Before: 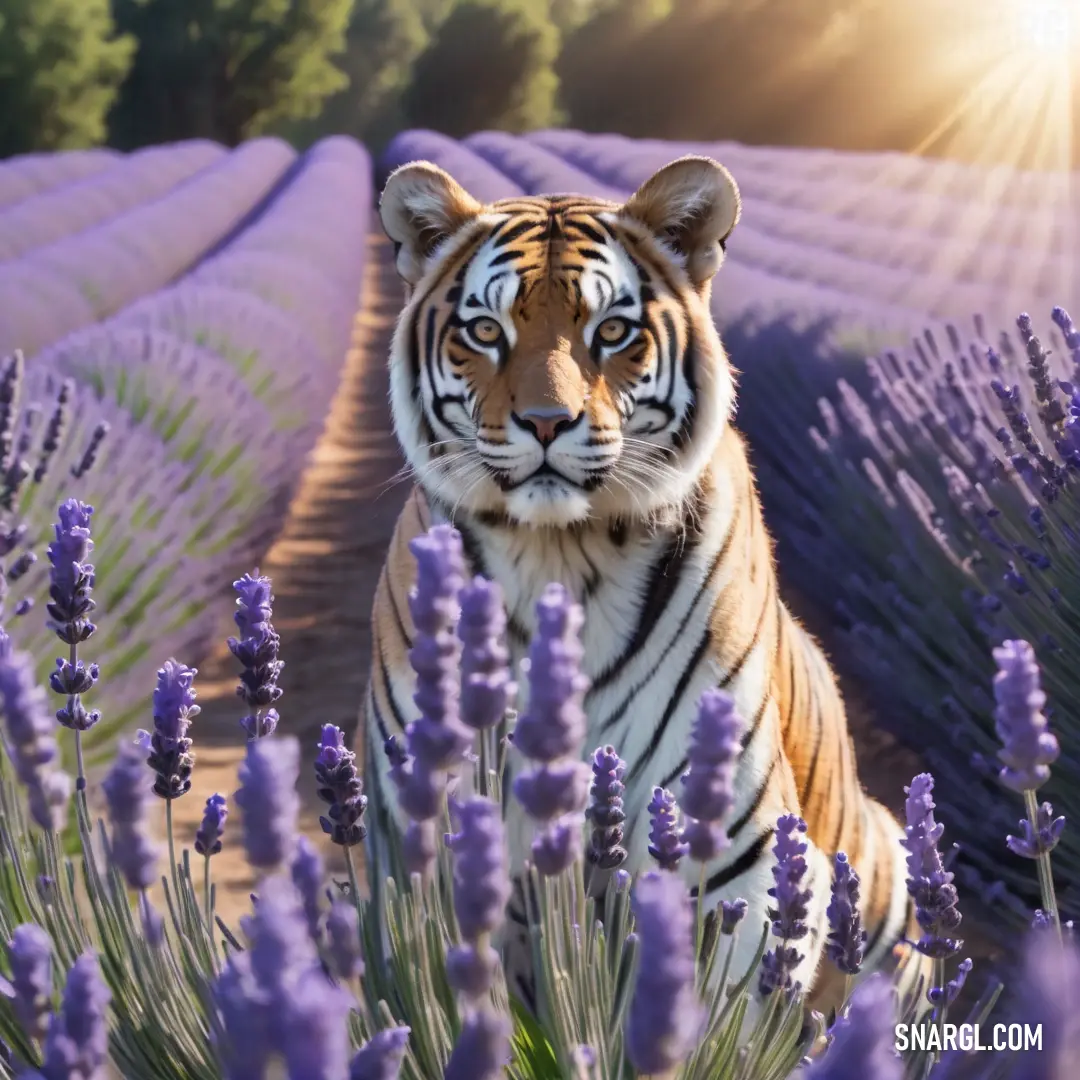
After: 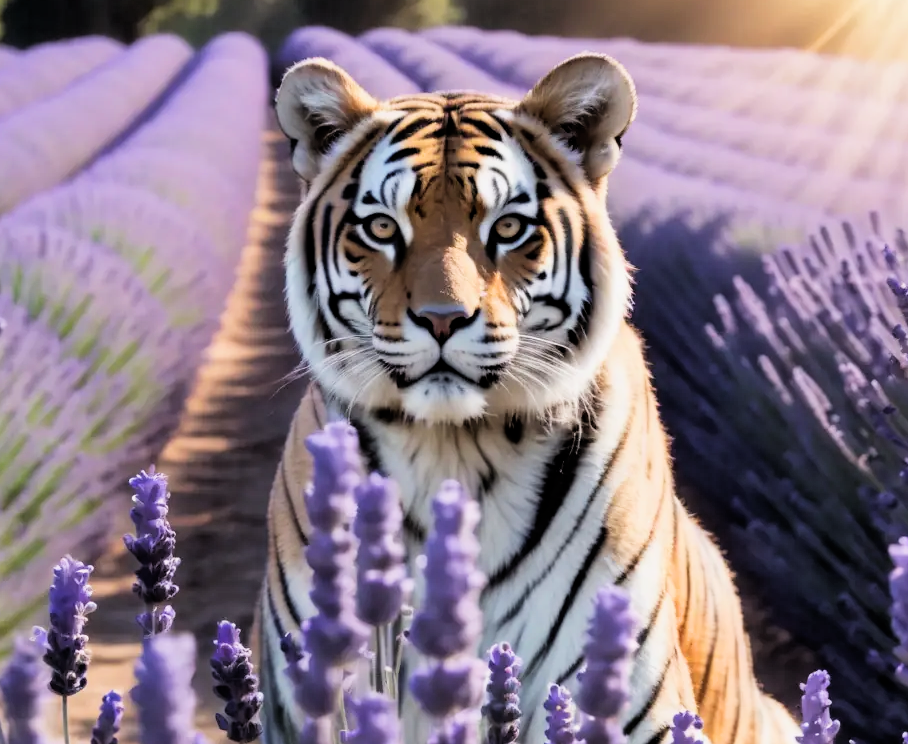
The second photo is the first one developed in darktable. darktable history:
tone equalizer: -8 EV -0.454 EV, -7 EV -0.354 EV, -6 EV -0.302 EV, -5 EV -0.259 EV, -3 EV 0.213 EV, -2 EV 0.321 EV, -1 EV 0.376 EV, +0 EV 0.397 EV, mask exposure compensation -0.486 EV
crop and rotate: left 9.701%, top 9.595%, right 6.181%, bottom 21.503%
filmic rgb: middle gray luminance 12.86%, black relative exposure -10.19 EV, white relative exposure 3.47 EV, threshold 2.94 EV, target black luminance 0%, hardness 5.79, latitude 45.25%, contrast 1.231, highlights saturation mix 4.62%, shadows ↔ highlights balance 27.26%, enable highlight reconstruction true
